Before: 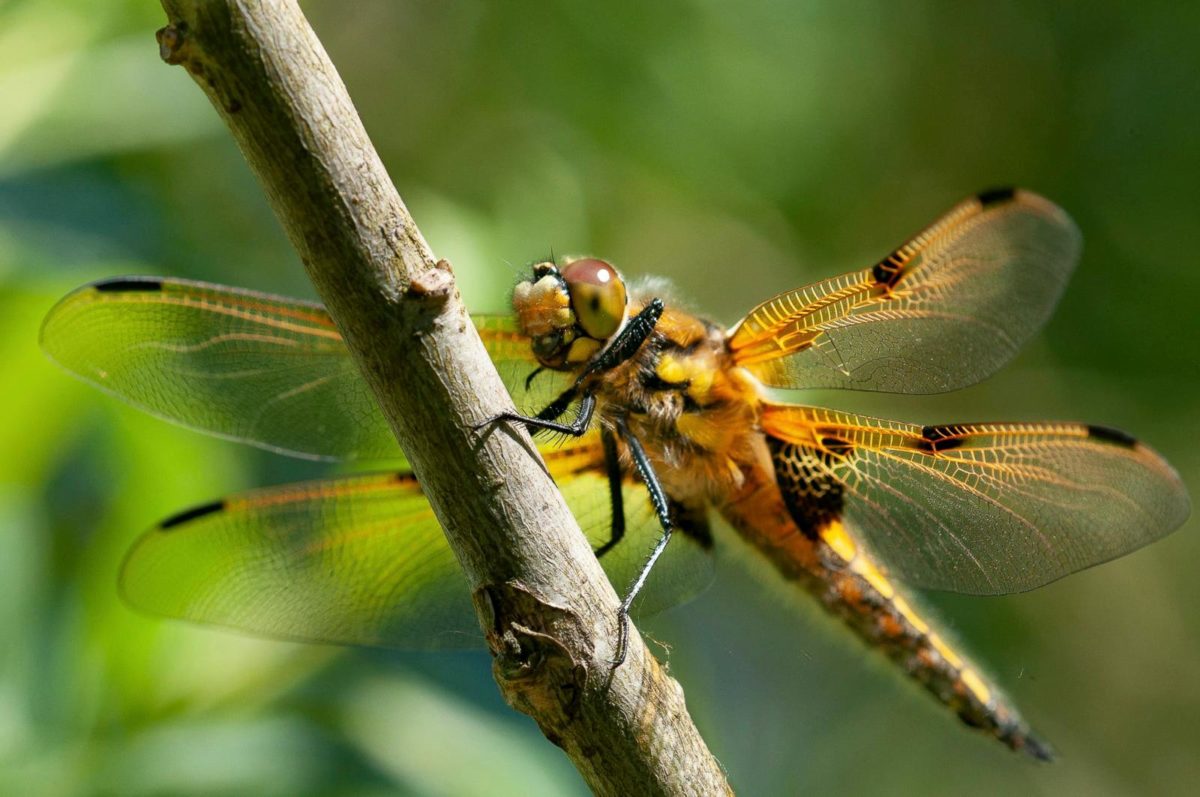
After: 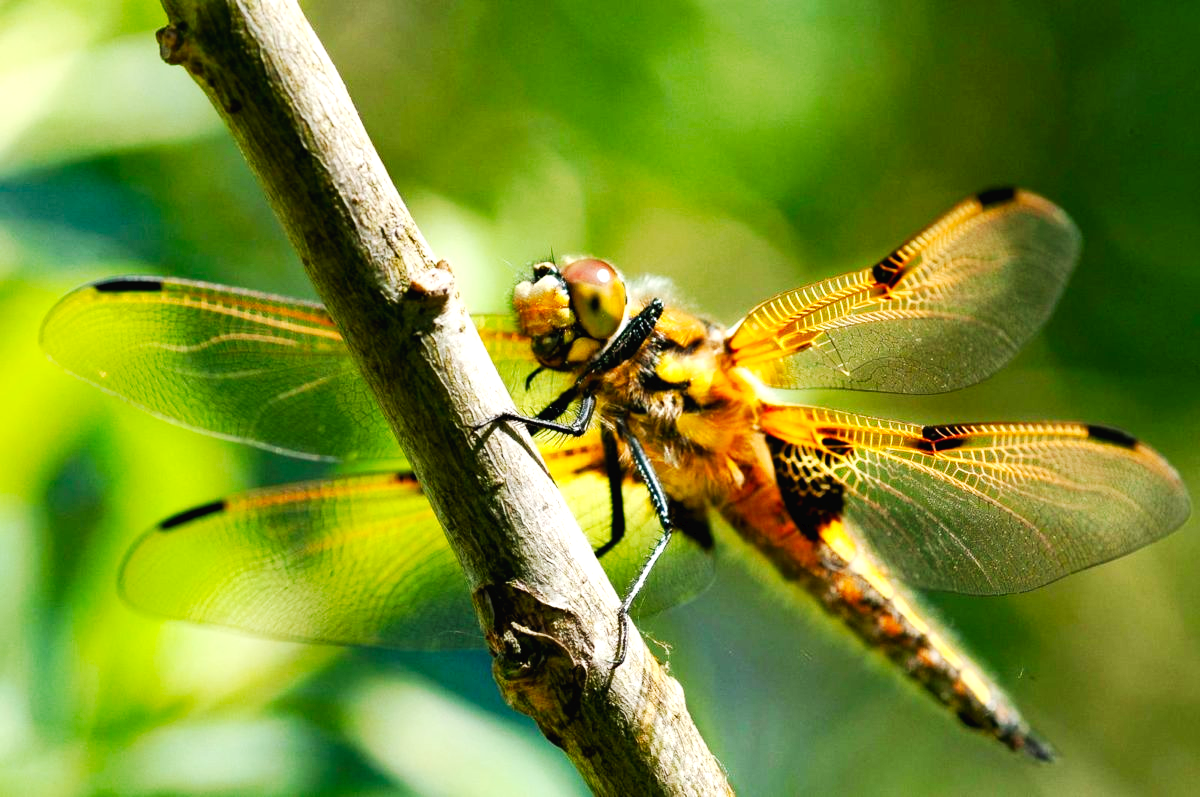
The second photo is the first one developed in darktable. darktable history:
tone curve: curves: ch0 [(0, 0) (0.003, 0.016) (0.011, 0.016) (0.025, 0.016) (0.044, 0.016) (0.069, 0.016) (0.1, 0.026) (0.136, 0.047) (0.177, 0.088) (0.224, 0.14) (0.277, 0.2) (0.335, 0.276) (0.399, 0.37) (0.468, 0.47) (0.543, 0.583) (0.623, 0.698) (0.709, 0.779) (0.801, 0.858) (0.898, 0.929) (1, 1)], preserve colors none
exposure: exposure 0.636 EV, compensate highlight preservation false
tone equalizer: -7 EV 0.13 EV, smoothing diameter 25%, edges refinement/feathering 10, preserve details guided filter
